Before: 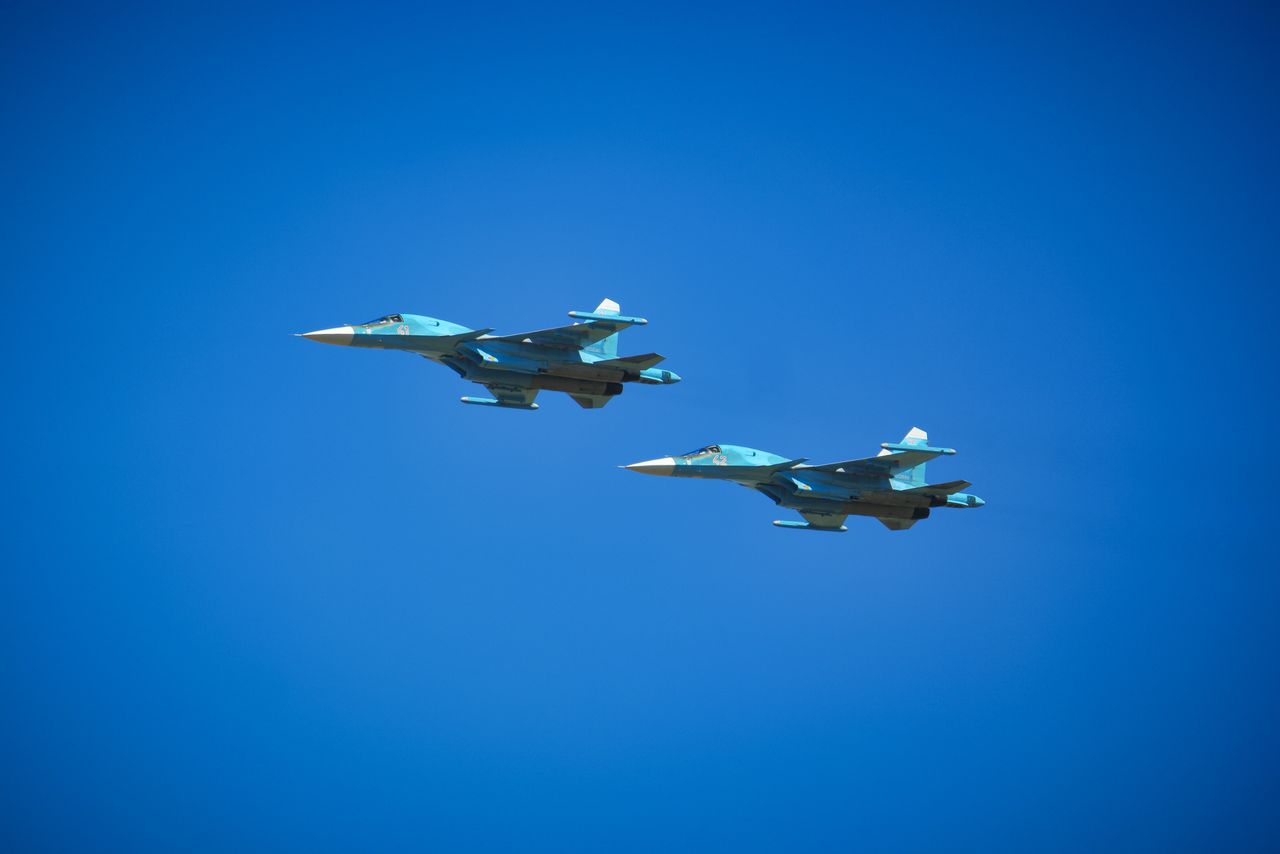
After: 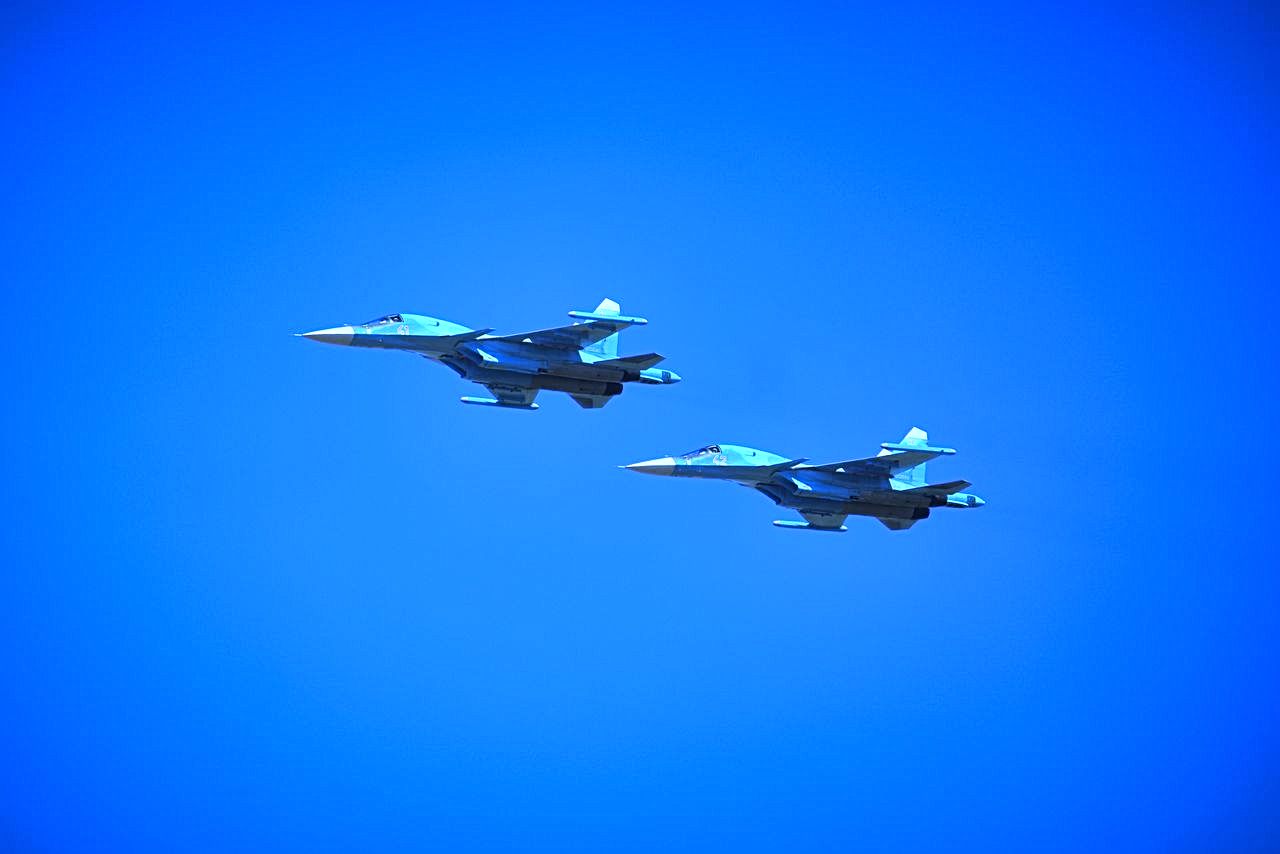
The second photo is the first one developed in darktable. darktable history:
sharpen: radius 2.167, amount 0.381, threshold 0
white balance: red 0.766, blue 1.537
tone equalizer: -8 EV -0.417 EV, -7 EV -0.389 EV, -6 EV -0.333 EV, -5 EV -0.222 EV, -3 EV 0.222 EV, -2 EV 0.333 EV, -1 EV 0.389 EV, +0 EV 0.417 EV, edges refinement/feathering 500, mask exposure compensation -1.57 EV, preserve details no
